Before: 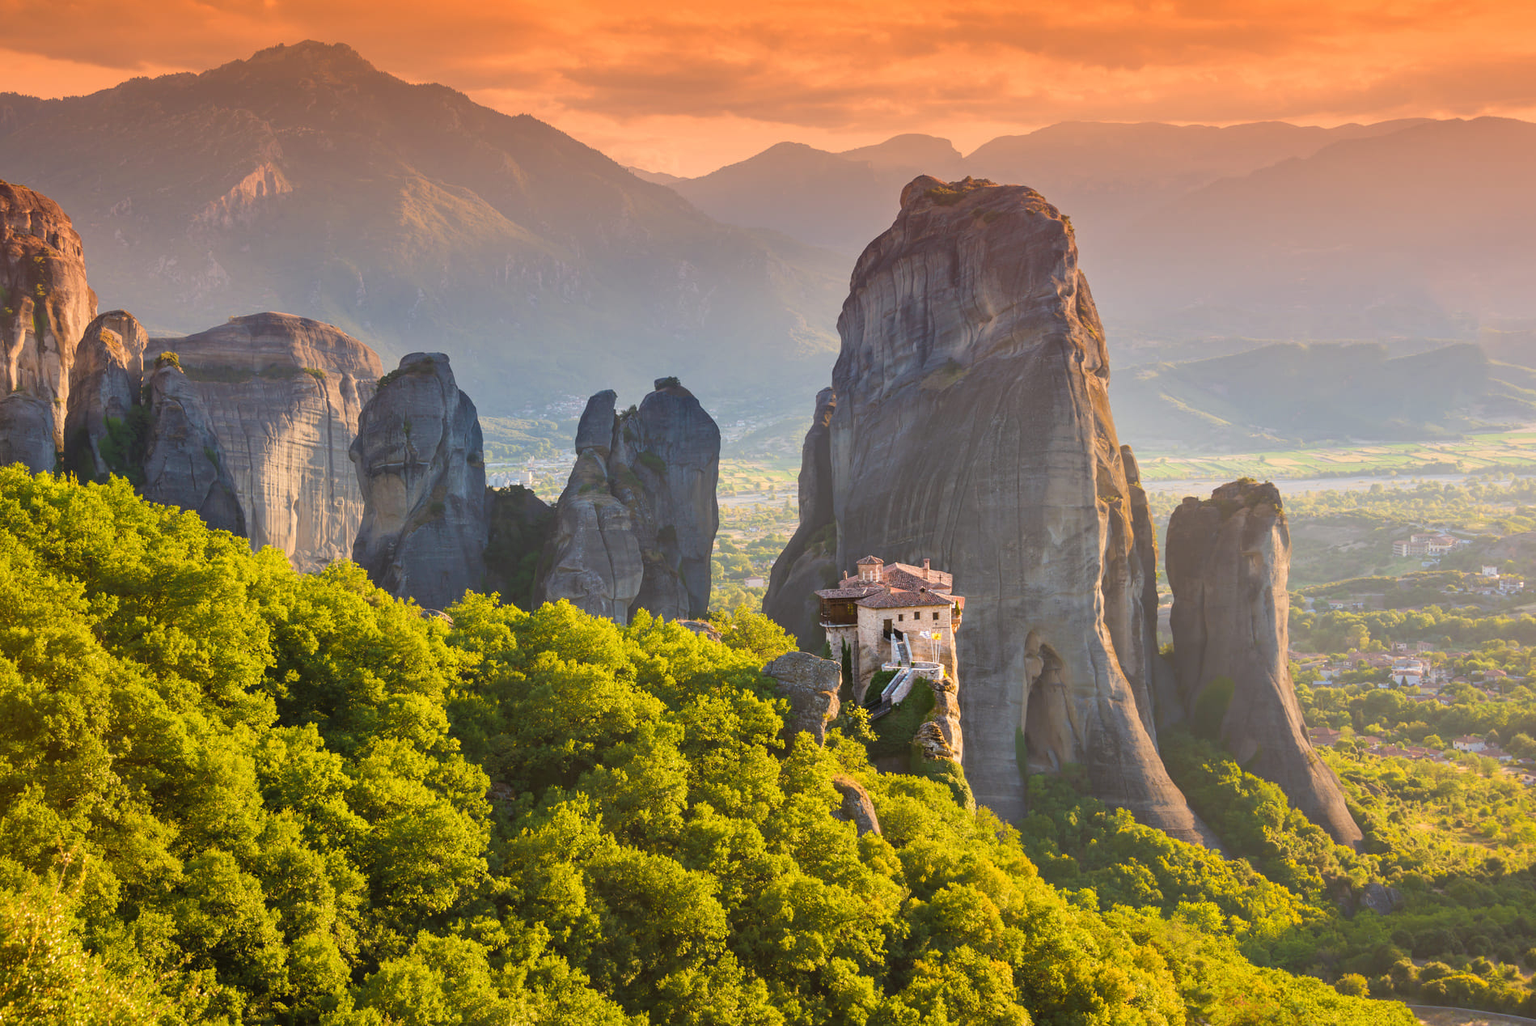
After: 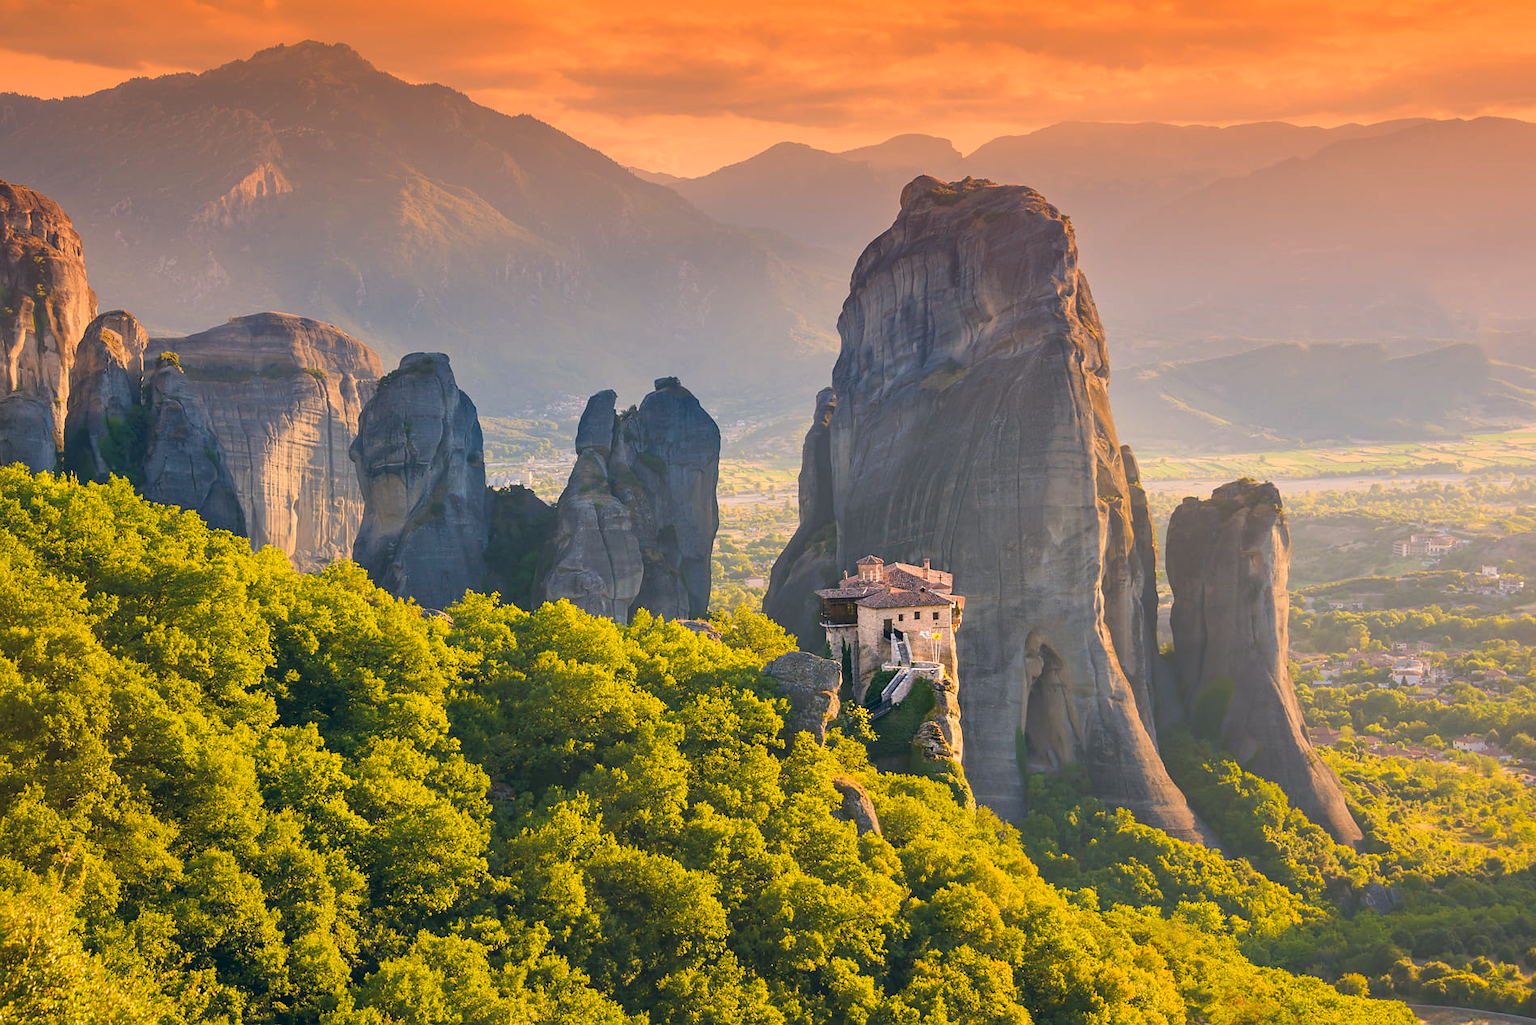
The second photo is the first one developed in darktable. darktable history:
color correction: highlights a* 10.35, highlights b* 14.63, shadows a* -9.75, shadows b* -15.03
sharpen: radius 1.042, threshold 1.111
